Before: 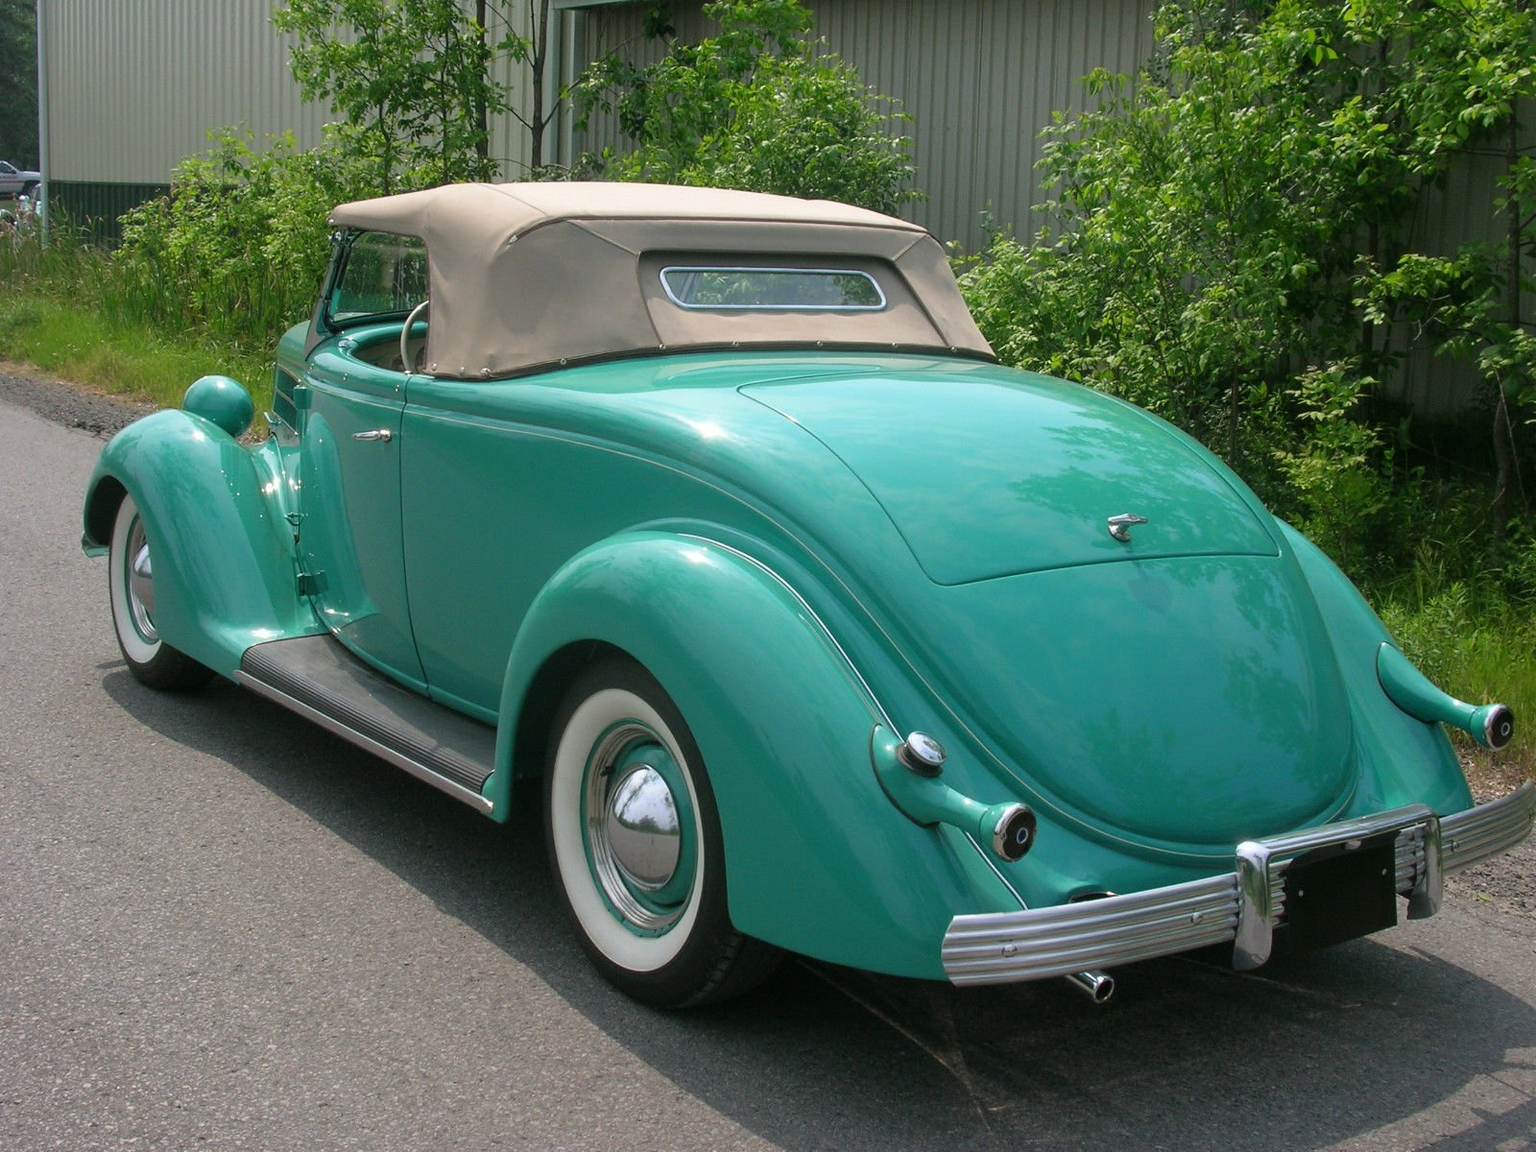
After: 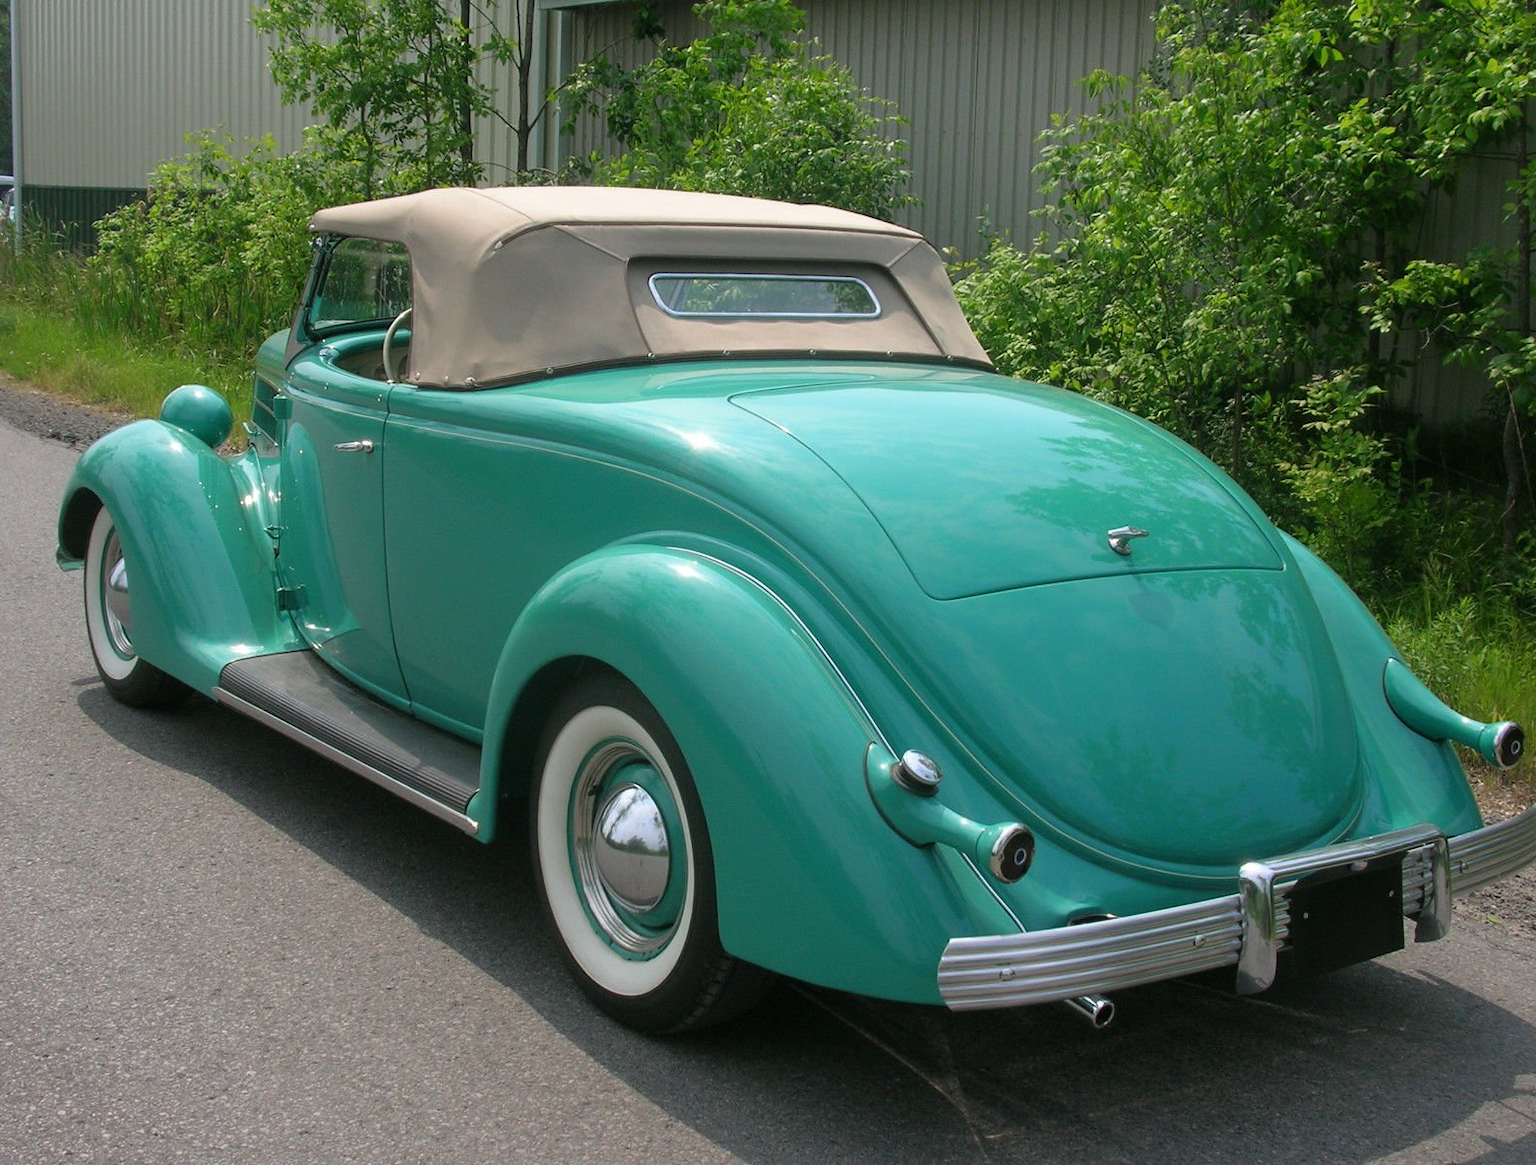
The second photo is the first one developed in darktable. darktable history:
tone equalizer: on, module defaults
crop and rotate: left 1.774%, right 0.633%, bottom 1.28%
